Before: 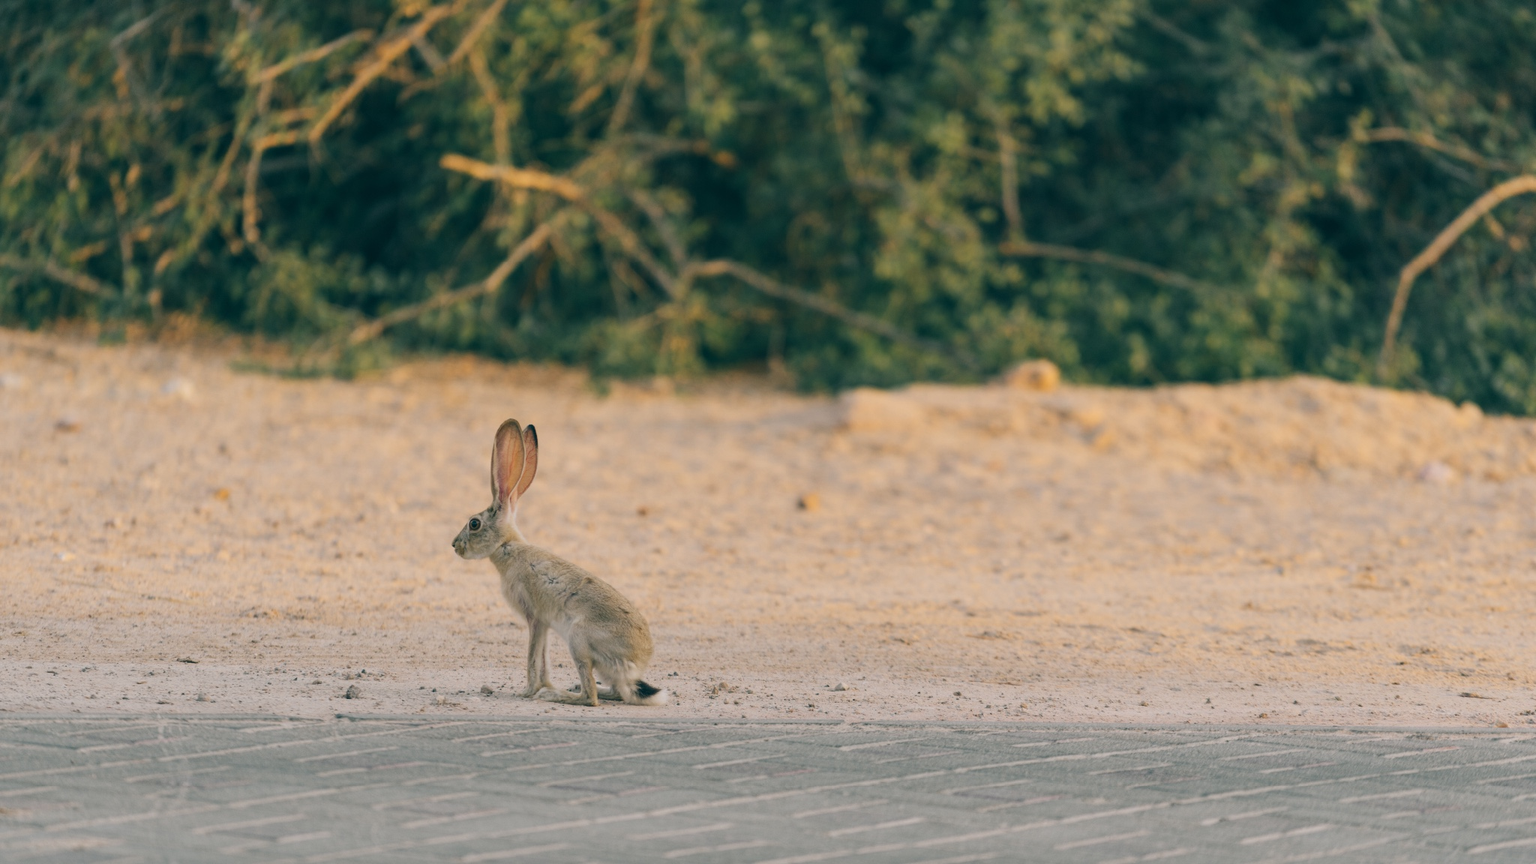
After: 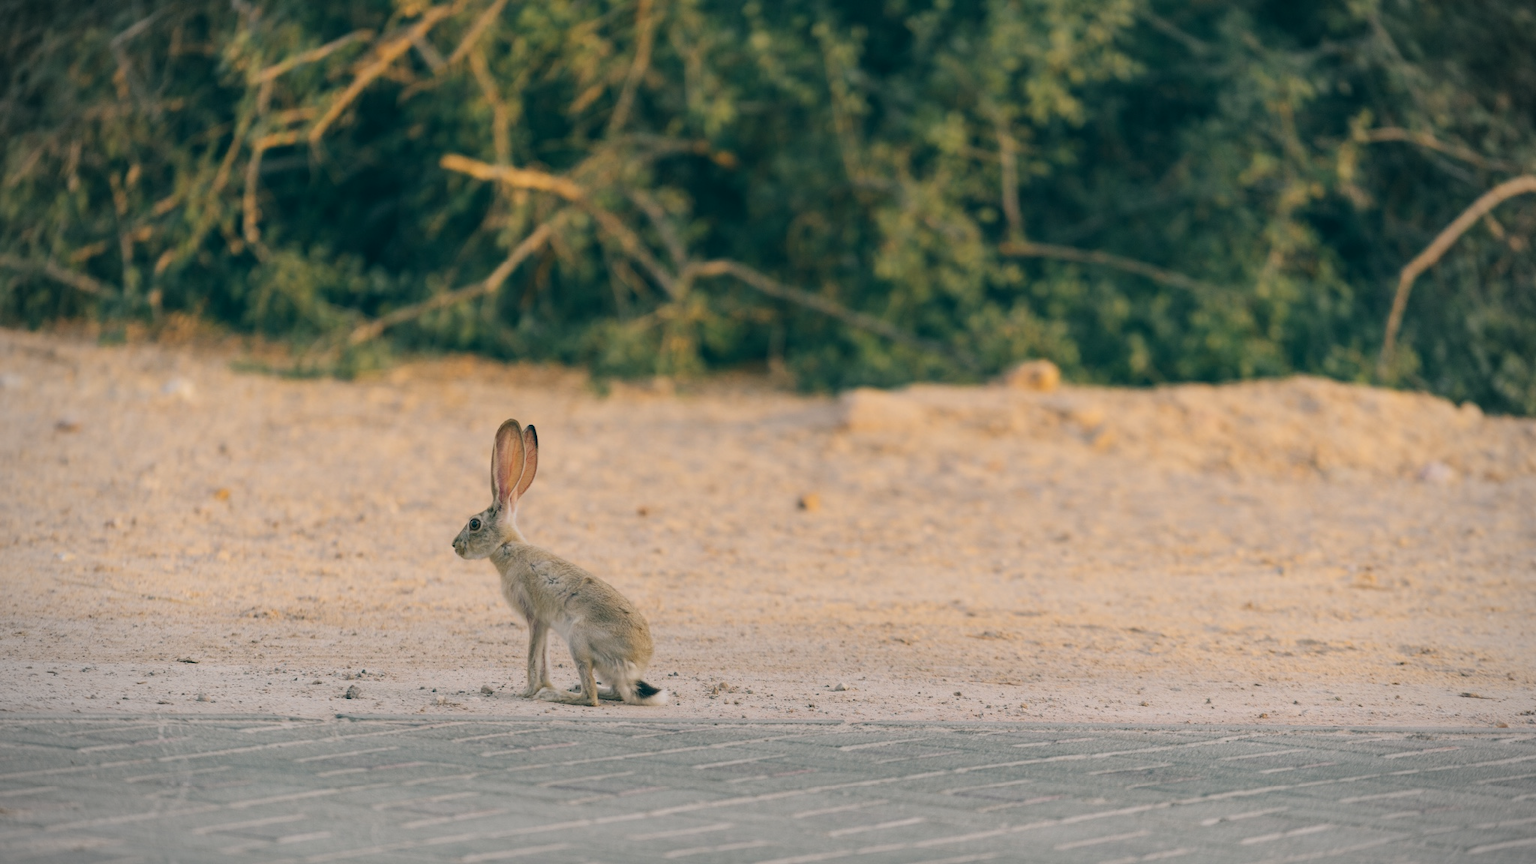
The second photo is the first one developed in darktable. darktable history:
vignetting: on, module defaults
exposure: black level correction 0.001, exposure 0.014 EV, compensate highlight preservation false
